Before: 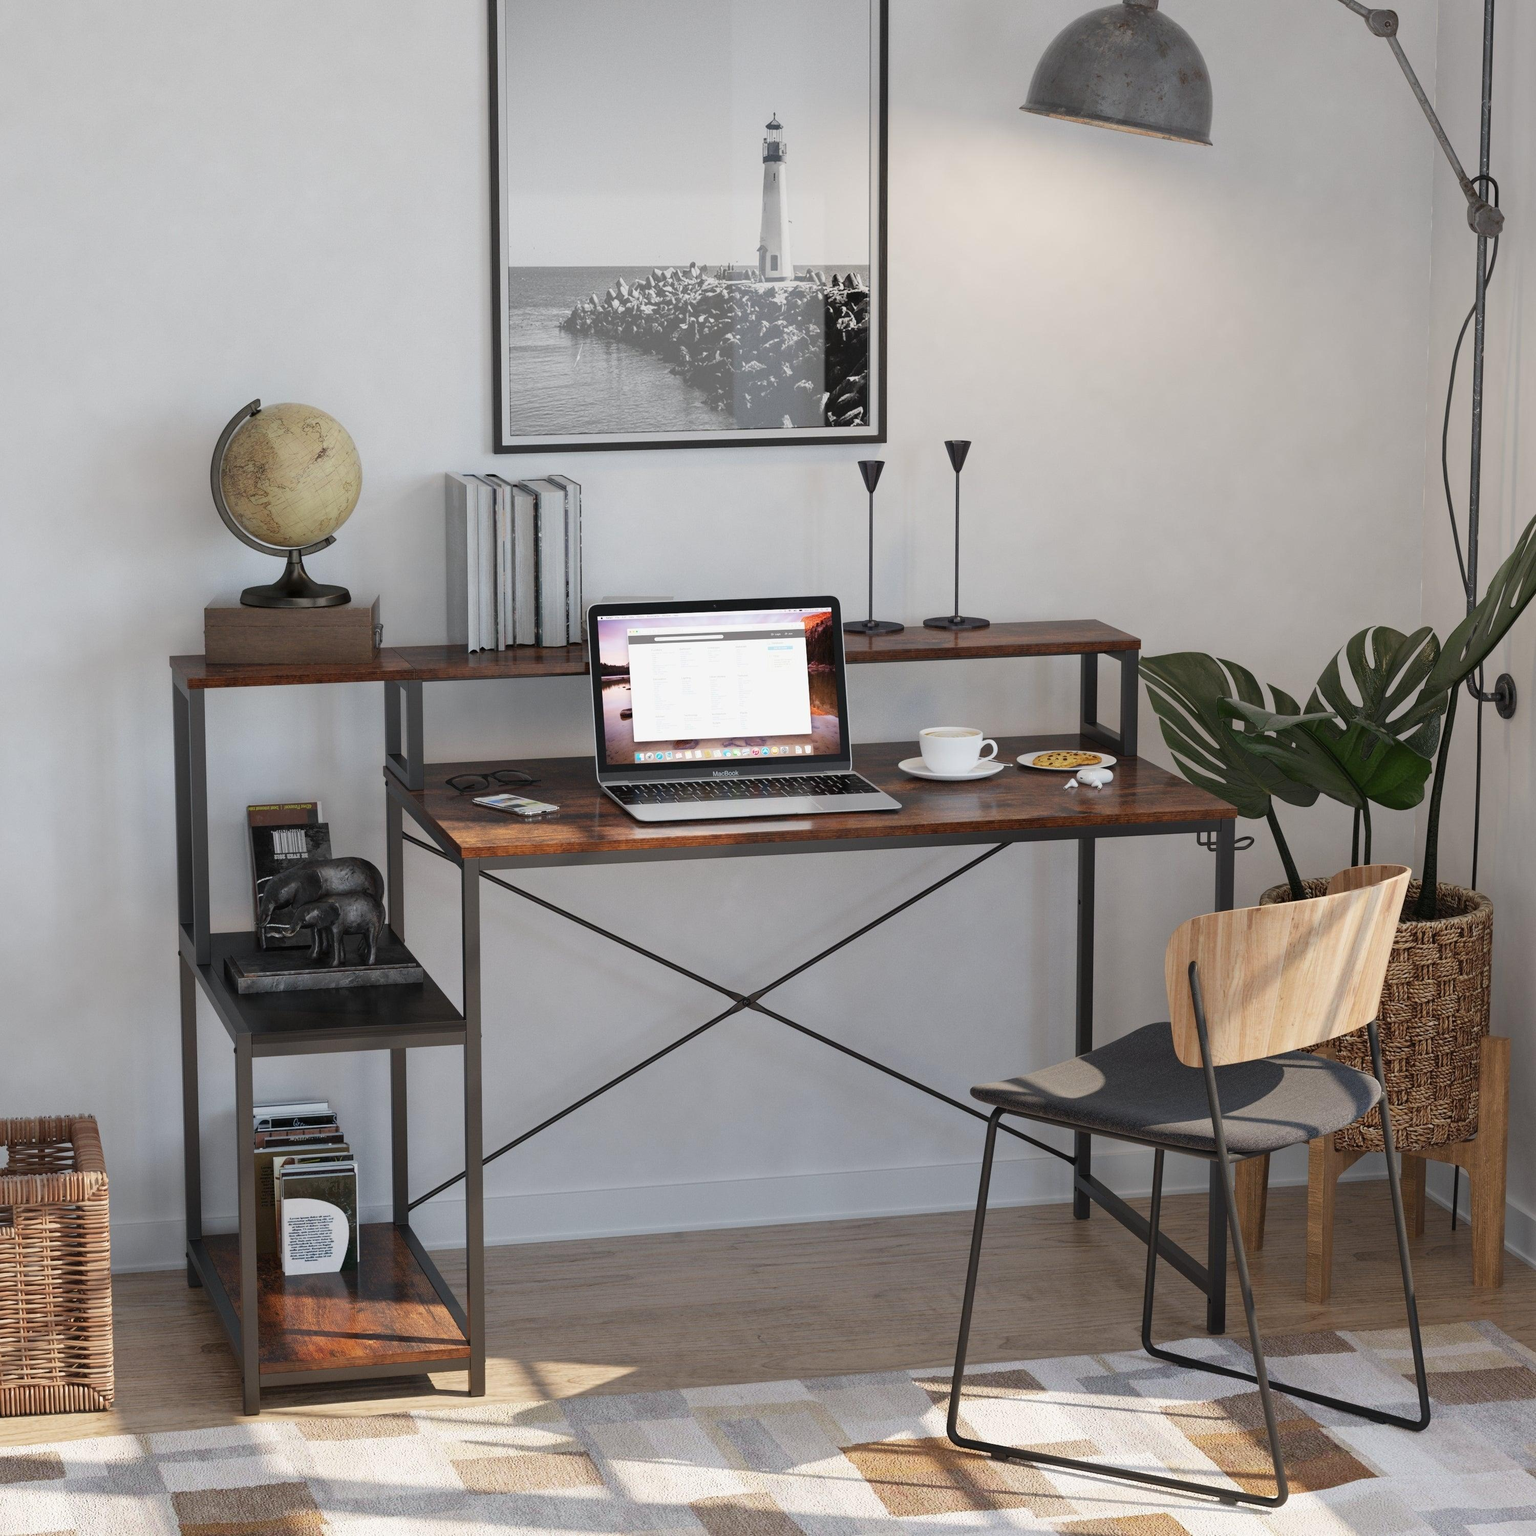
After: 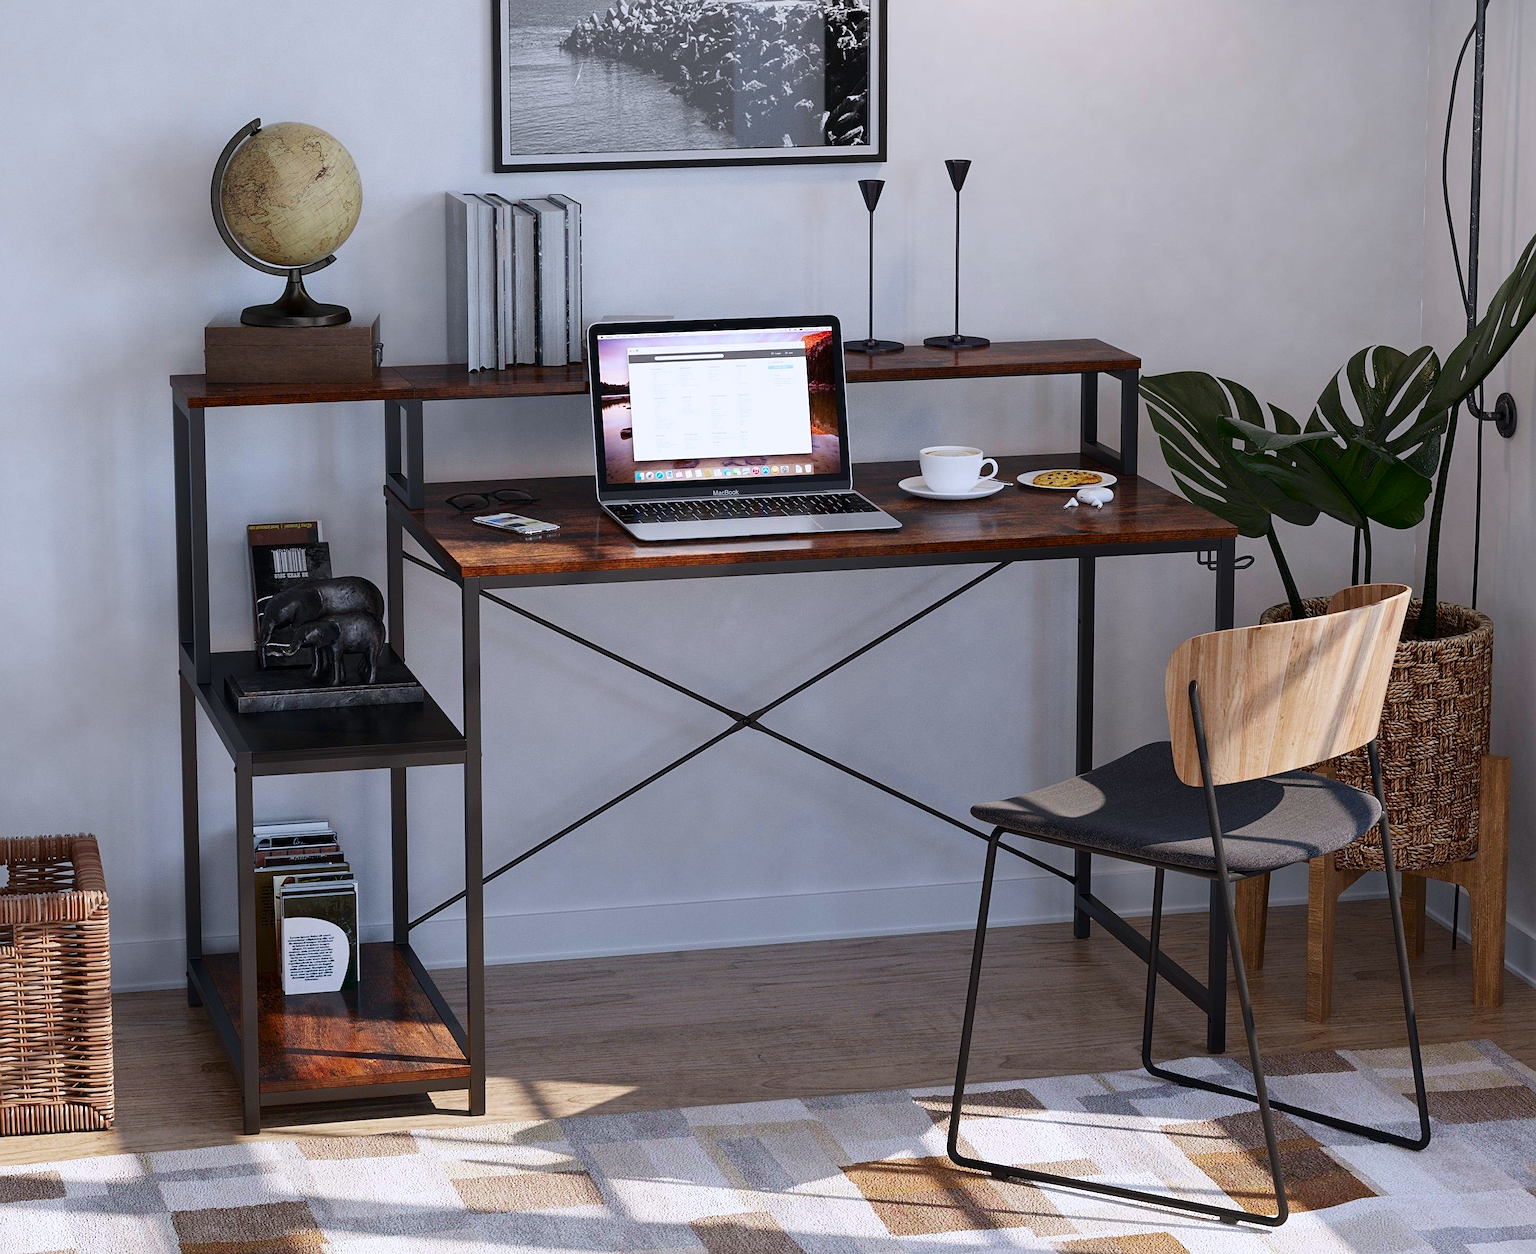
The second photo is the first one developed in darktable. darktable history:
contrast brightness saturation: contrast 0.123, brightness -0.125, saturation 0.205
sharpen: on, module defaults
crop and rotate: top 18.317%
color calibration: illuminant as shot in camera, x 0.358, y 0.373, temperature 4628.91 K, gamut compression 0.982
